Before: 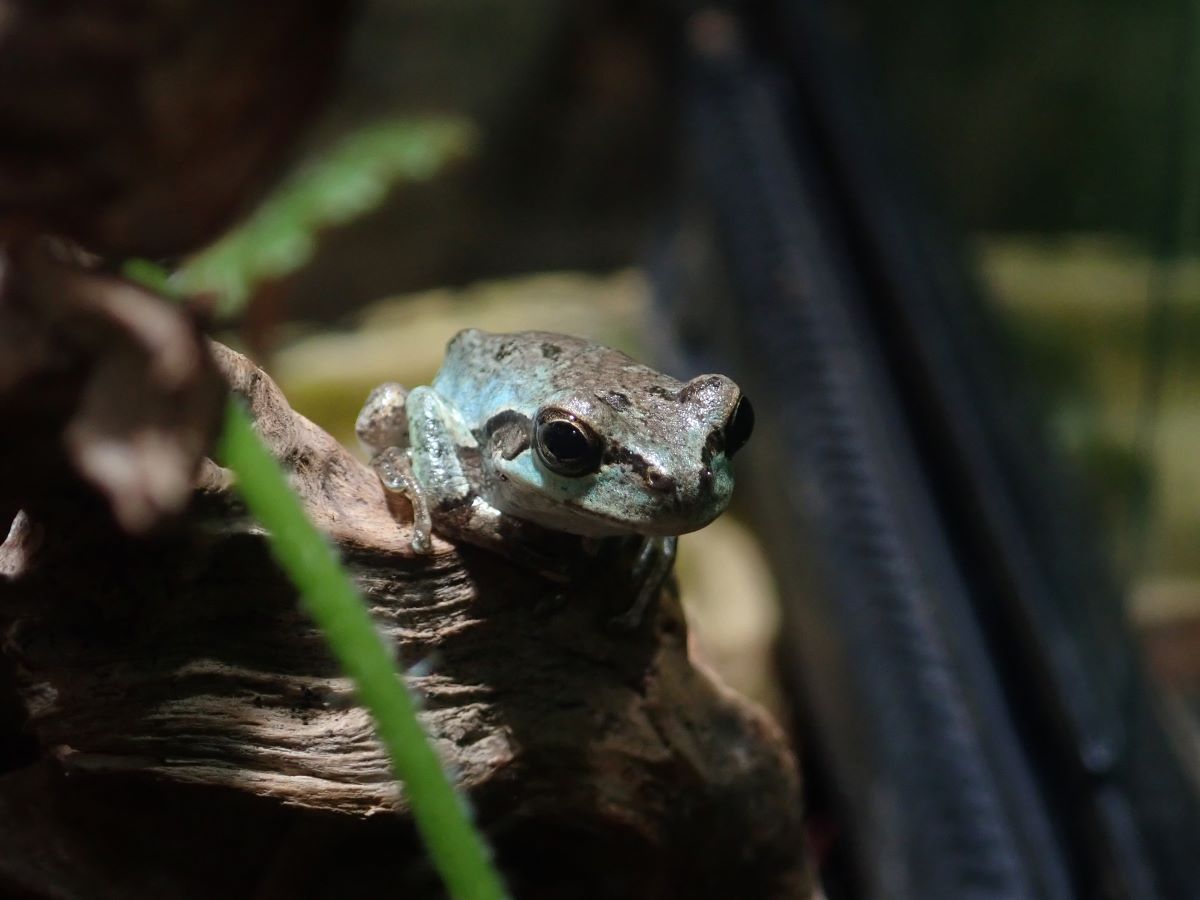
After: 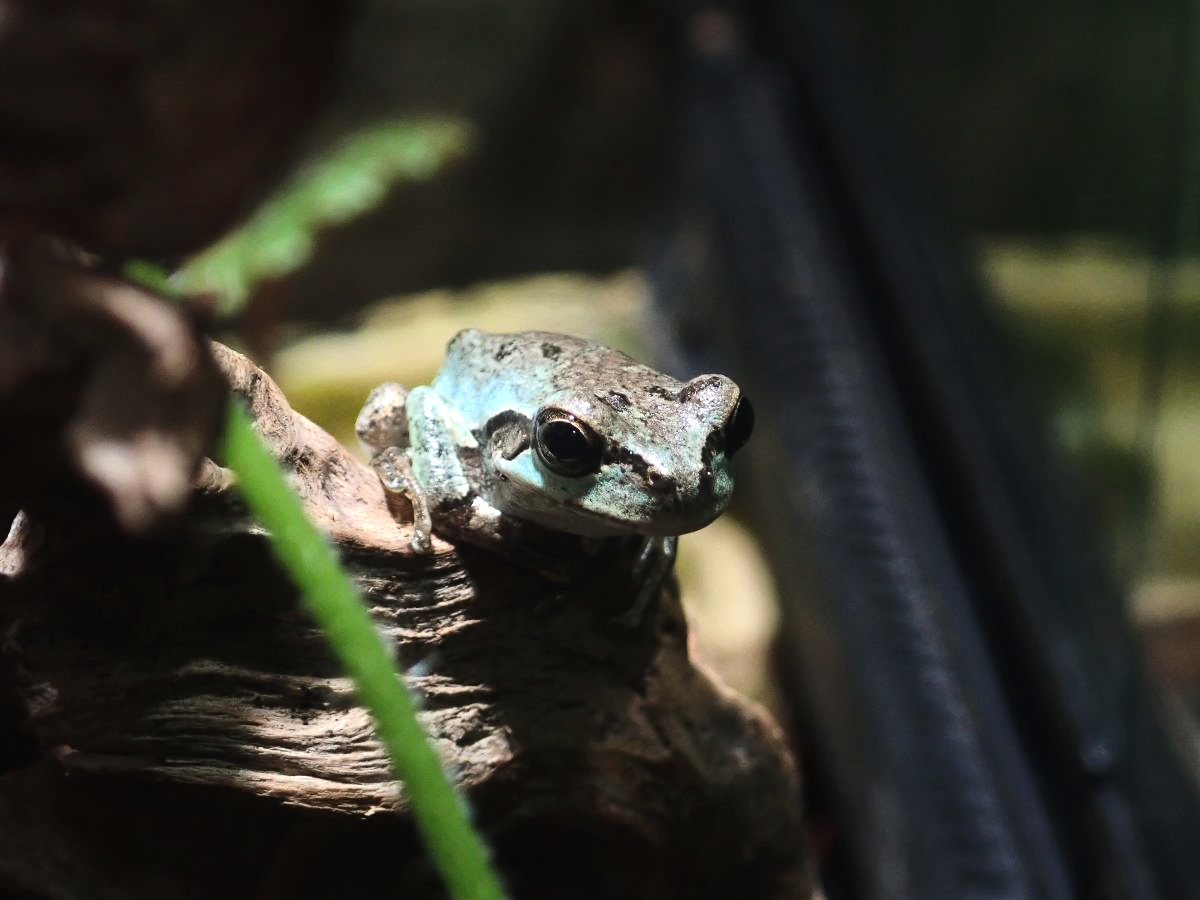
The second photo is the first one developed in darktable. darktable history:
tone curve: curves: ch0 [(0, 0) (0.055, 0.031) (0.282, 0.215) (0.729, 0.785) (1, 1)], color space Lab, linked channels, preserve colors none
exposure: black level correction -0.002, exposure 0.54 EV, compensate highlight preservation false
